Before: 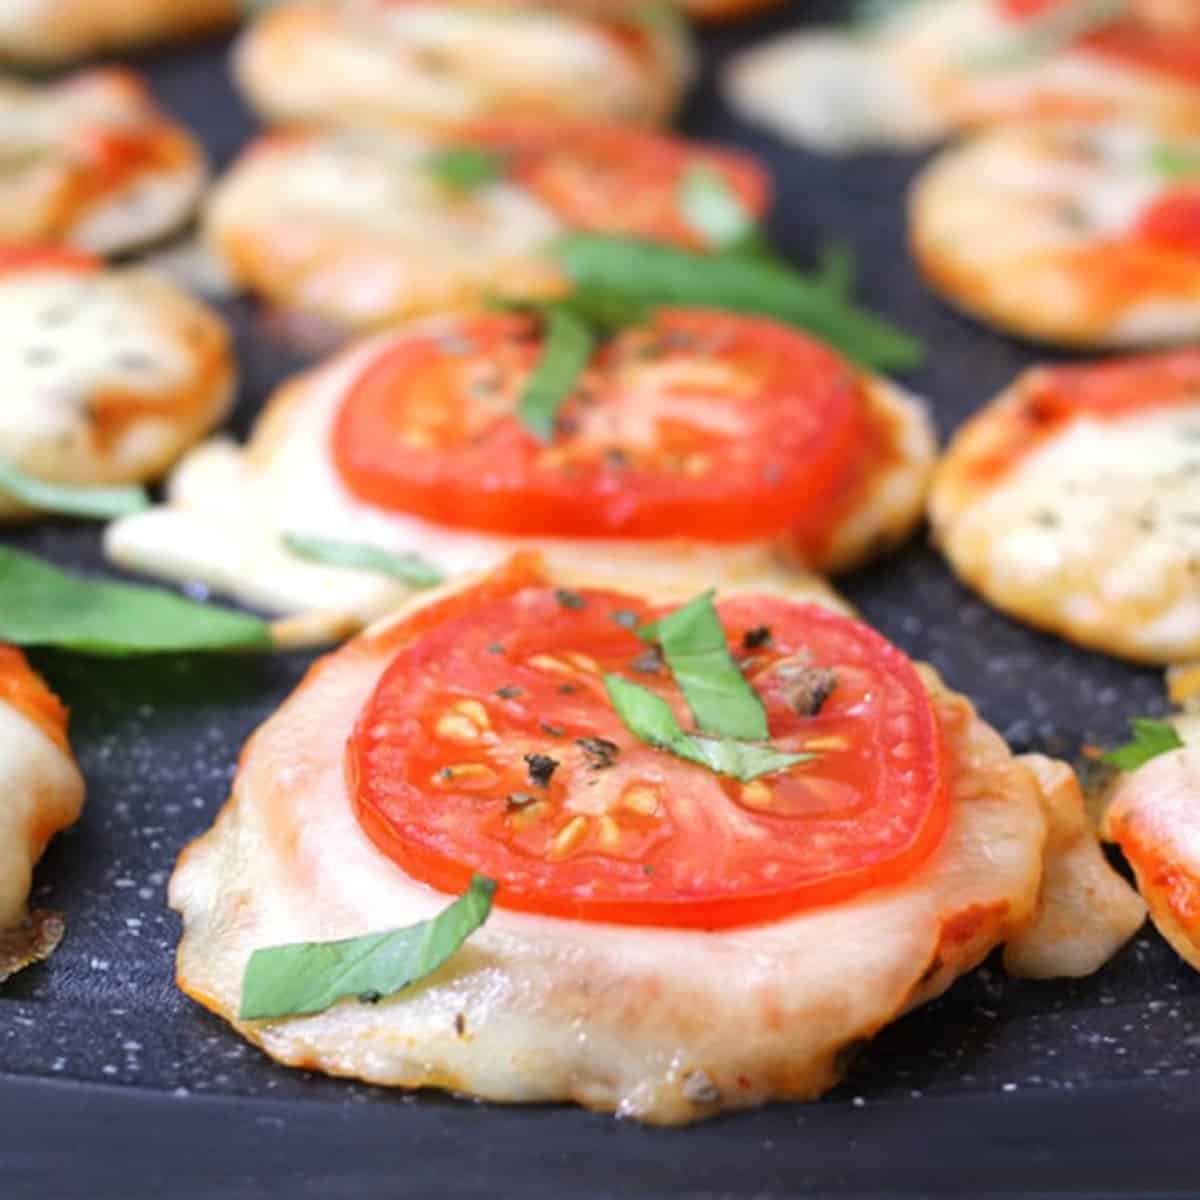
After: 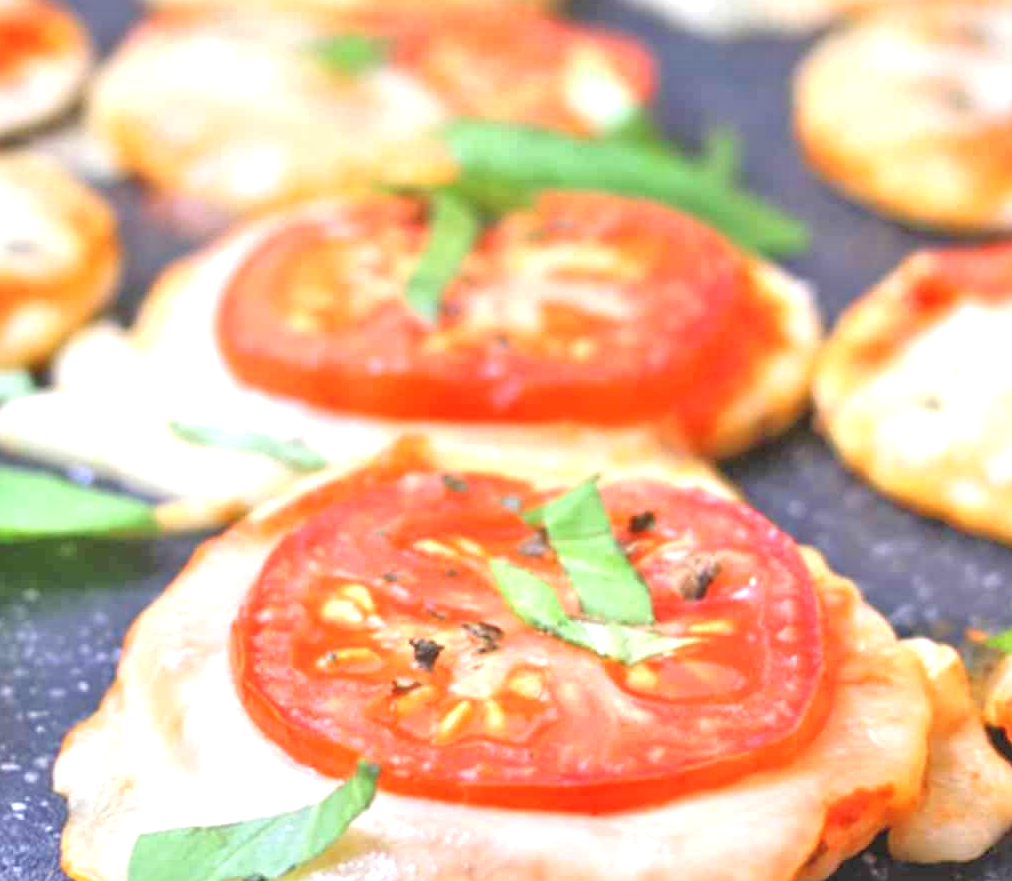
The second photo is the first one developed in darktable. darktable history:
crop and rotate: left 9.655%, top 9.679%, right 5.982%, bottom 16.865%
exposure: black level correction -0.002, exposure 0.528 EV, compensate highlight preservation false
tone equalizer: -8 EV 1.99 EV, -7 EV 1.99 EV, -6 EV 1.98 EV, -5 EV 1.98 EV, -4 EV 1.98 EV, -3 EV 1.48 EV, -2 EV 0.987 EV, -1 EV 0.523 EV, mask exposure compensation -0.499 EV
